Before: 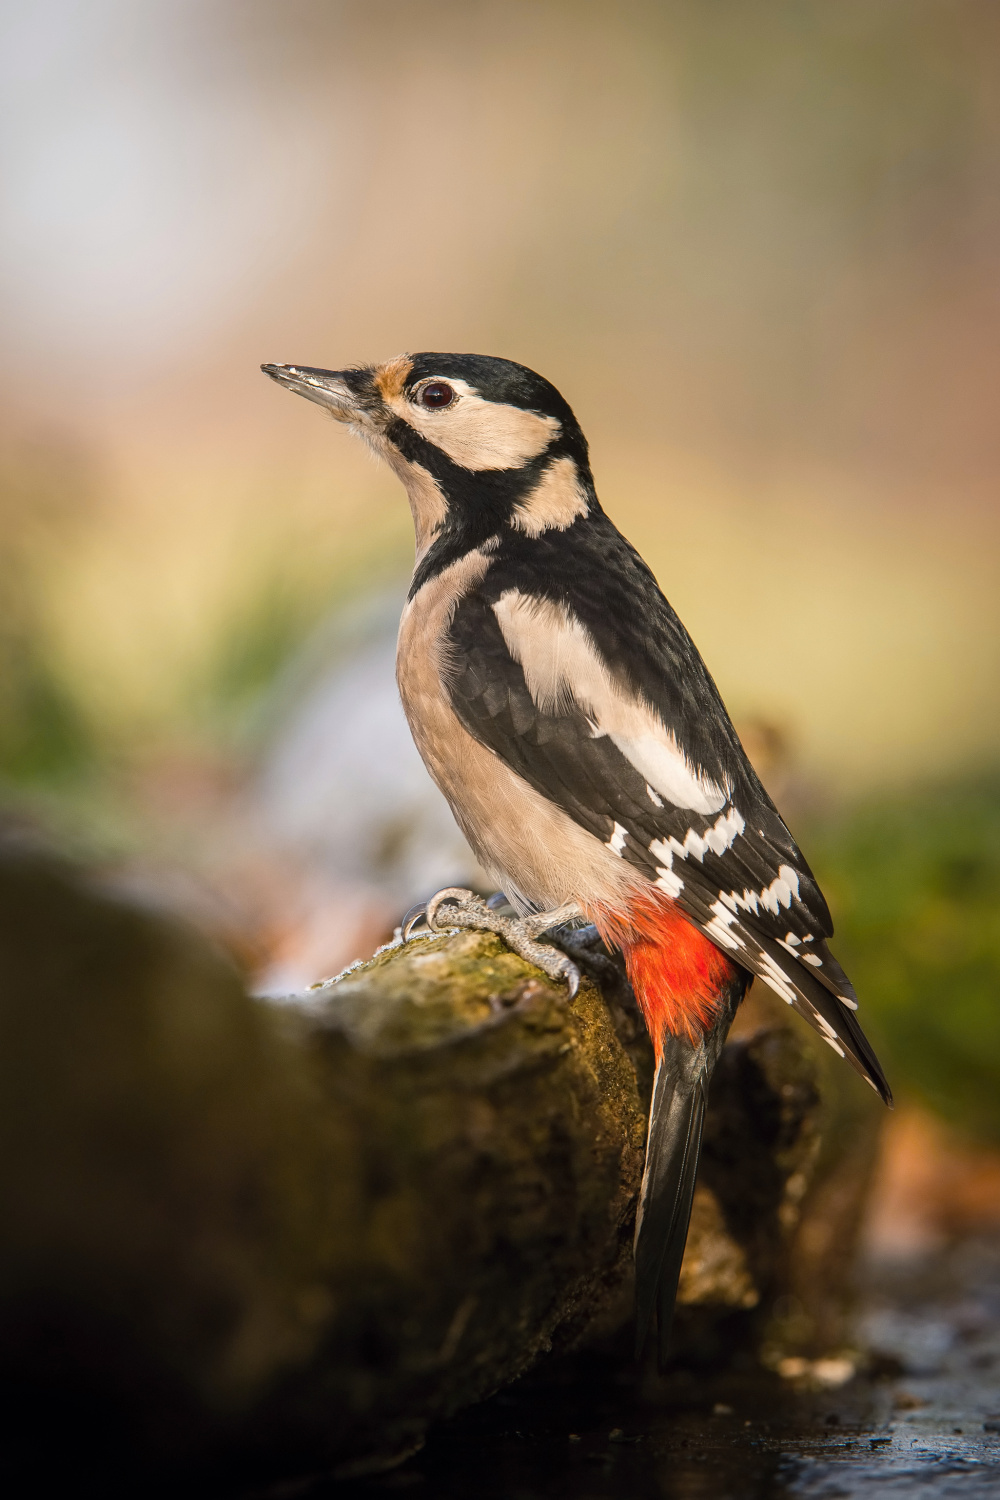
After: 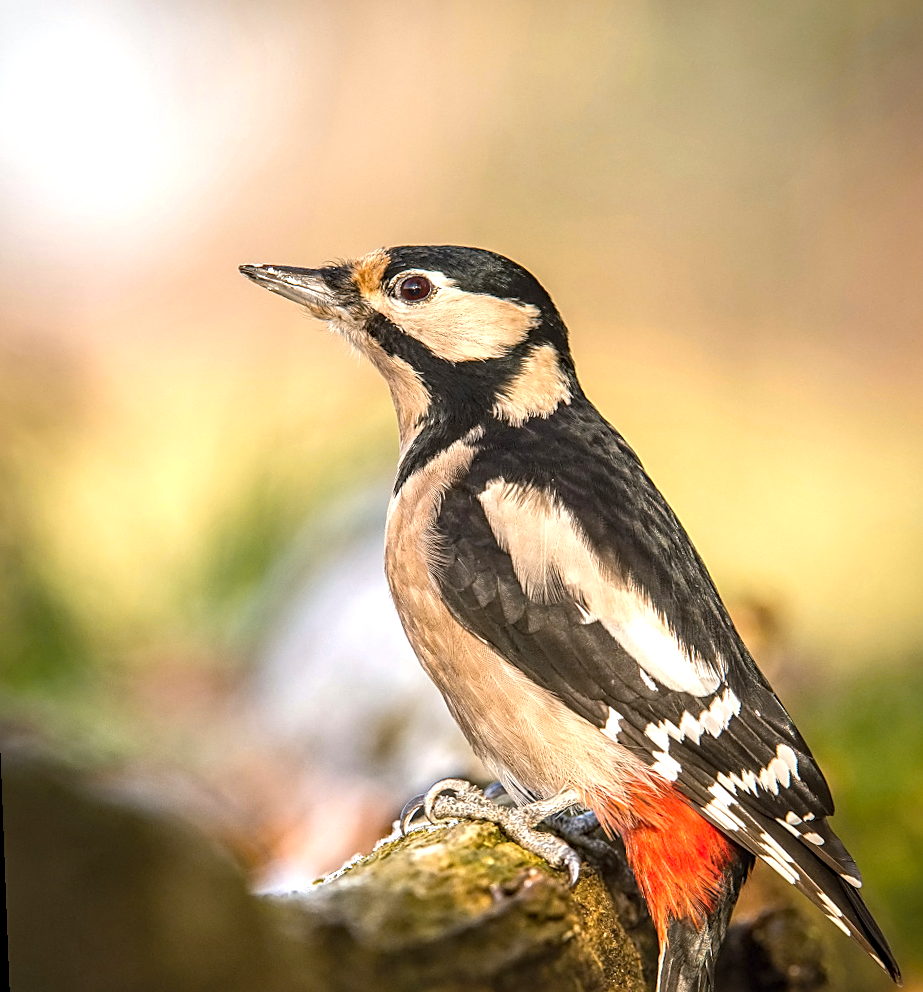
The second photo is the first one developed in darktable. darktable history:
sharpen: on, module defaults
rgb levels: preserve colors max RGB
crop: left 3.015%, top 8.969%, right 9.647%, bottom 26.457%
exposure: exposure 0.648 EV, compensate highlight preservation false
rotate and perspective: rotation -2.22°, lens shift (horizontal) -0.022, automatic cropping off
local contrast: on, module defaults
haze removal: compatibility mode true, adaptive false
